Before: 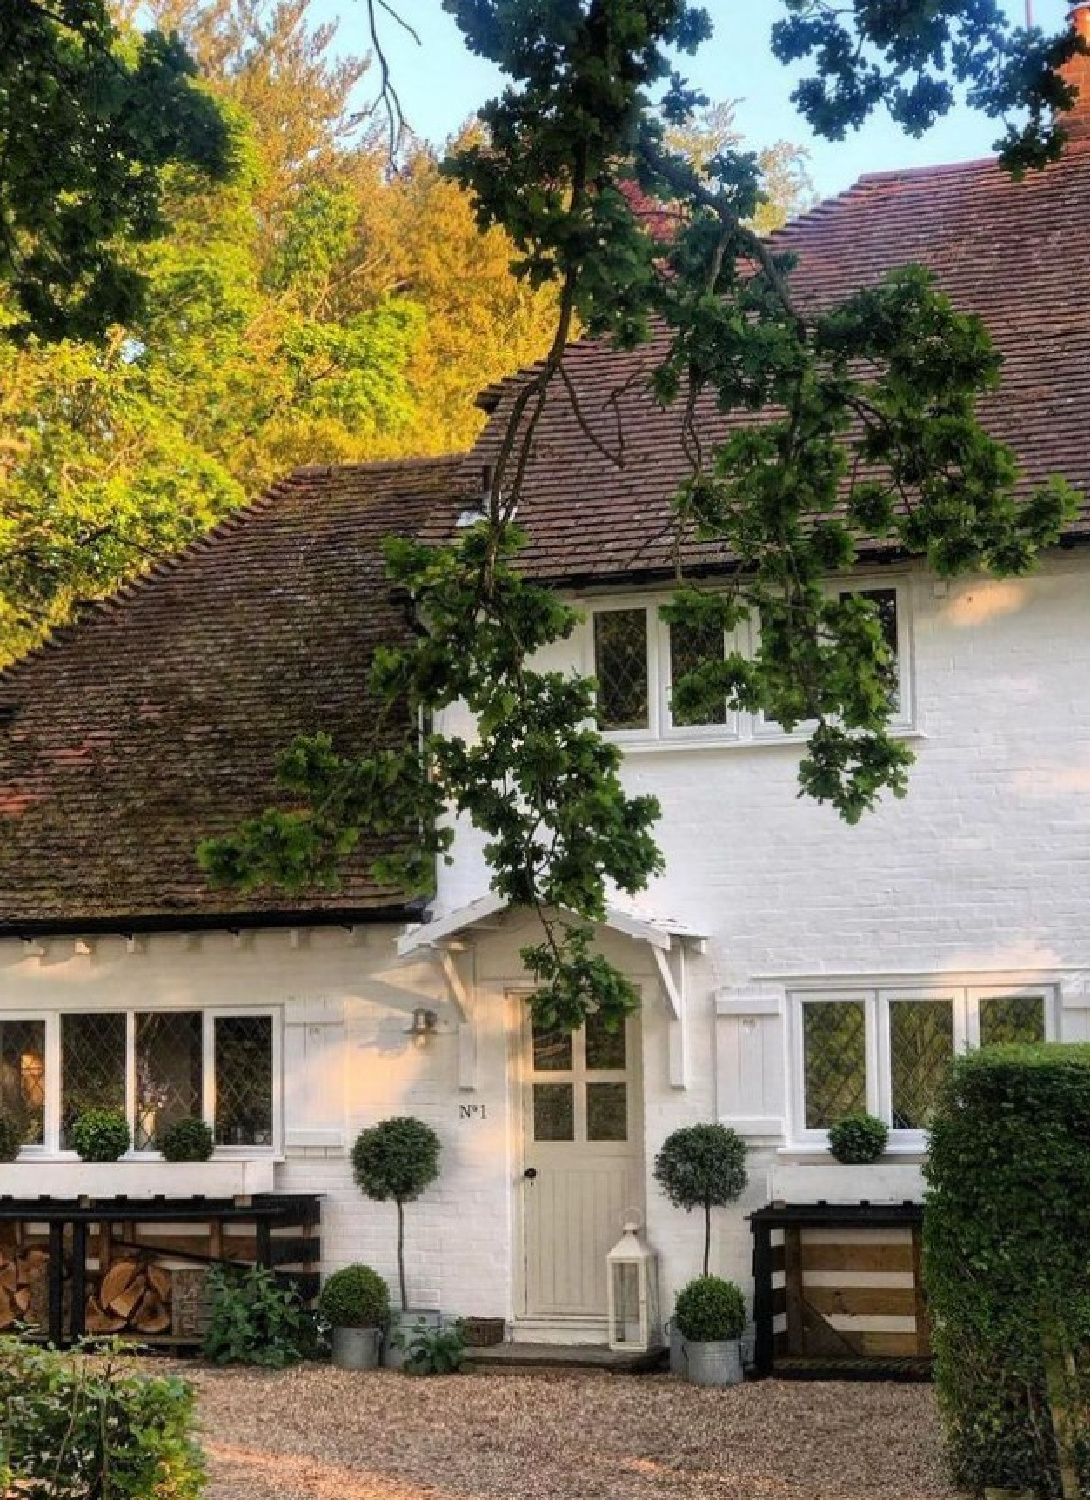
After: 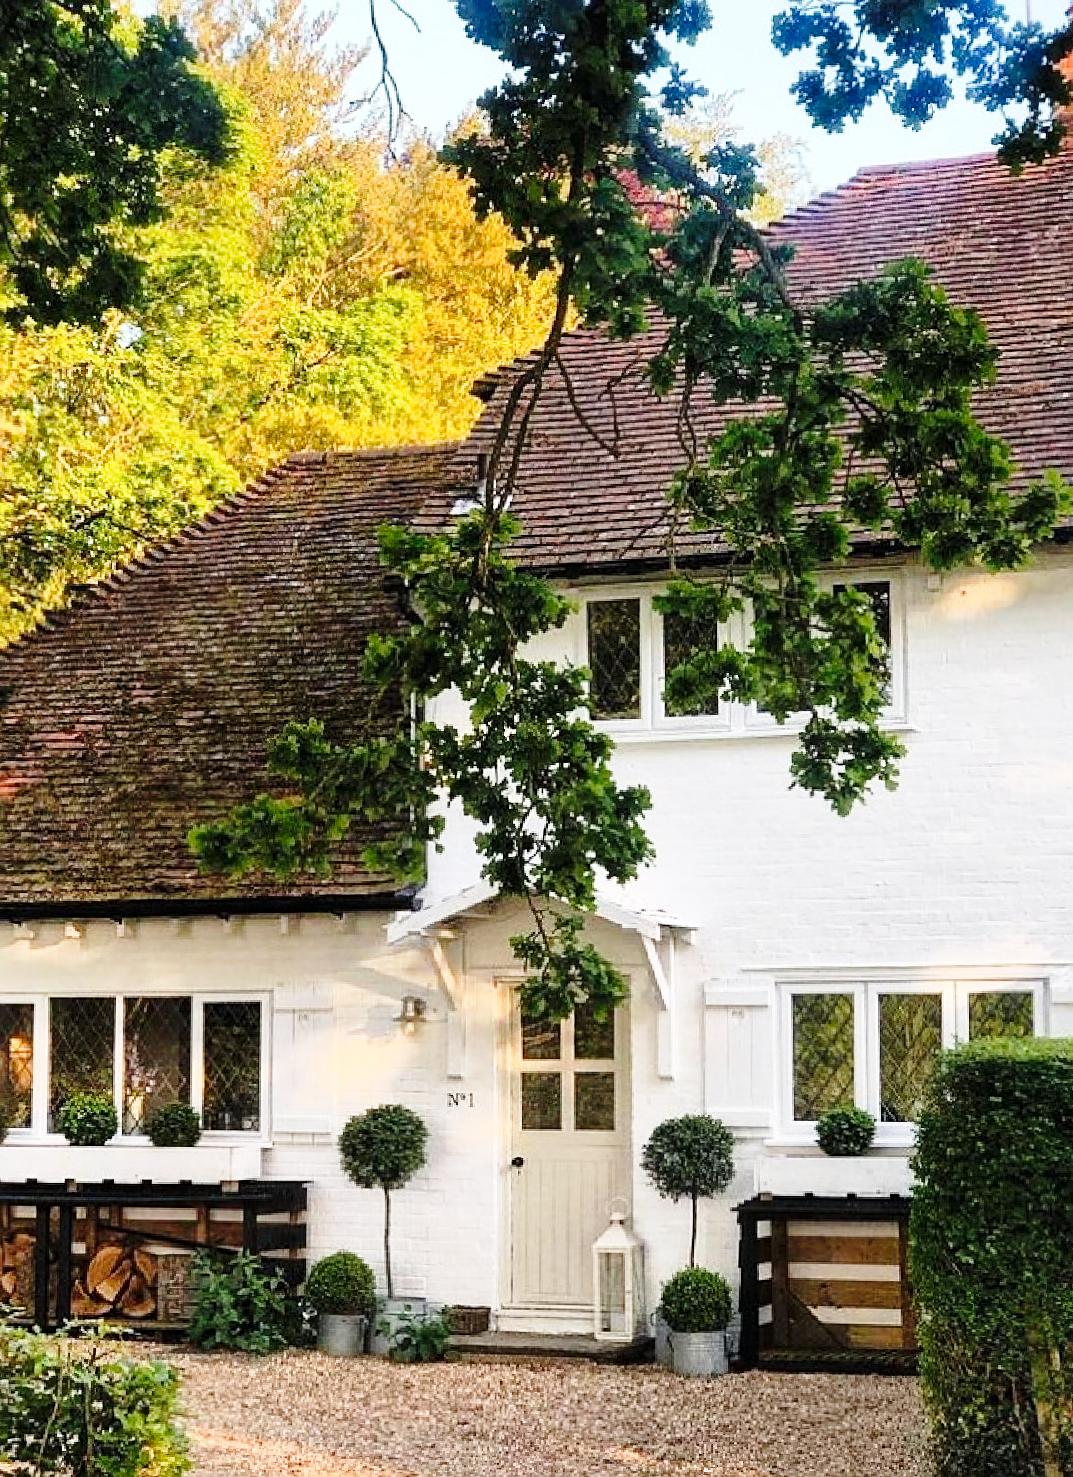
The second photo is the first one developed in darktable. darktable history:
base curve: curves: ch0 [(0, 0) (0.028, 0.03) (0.121, 0.232) (0.46, 0.748) (0.859, 0.968) (1, 1)], preserve colors none
sharpen: on, module defaults
crop and rotate: angle -0.636°
